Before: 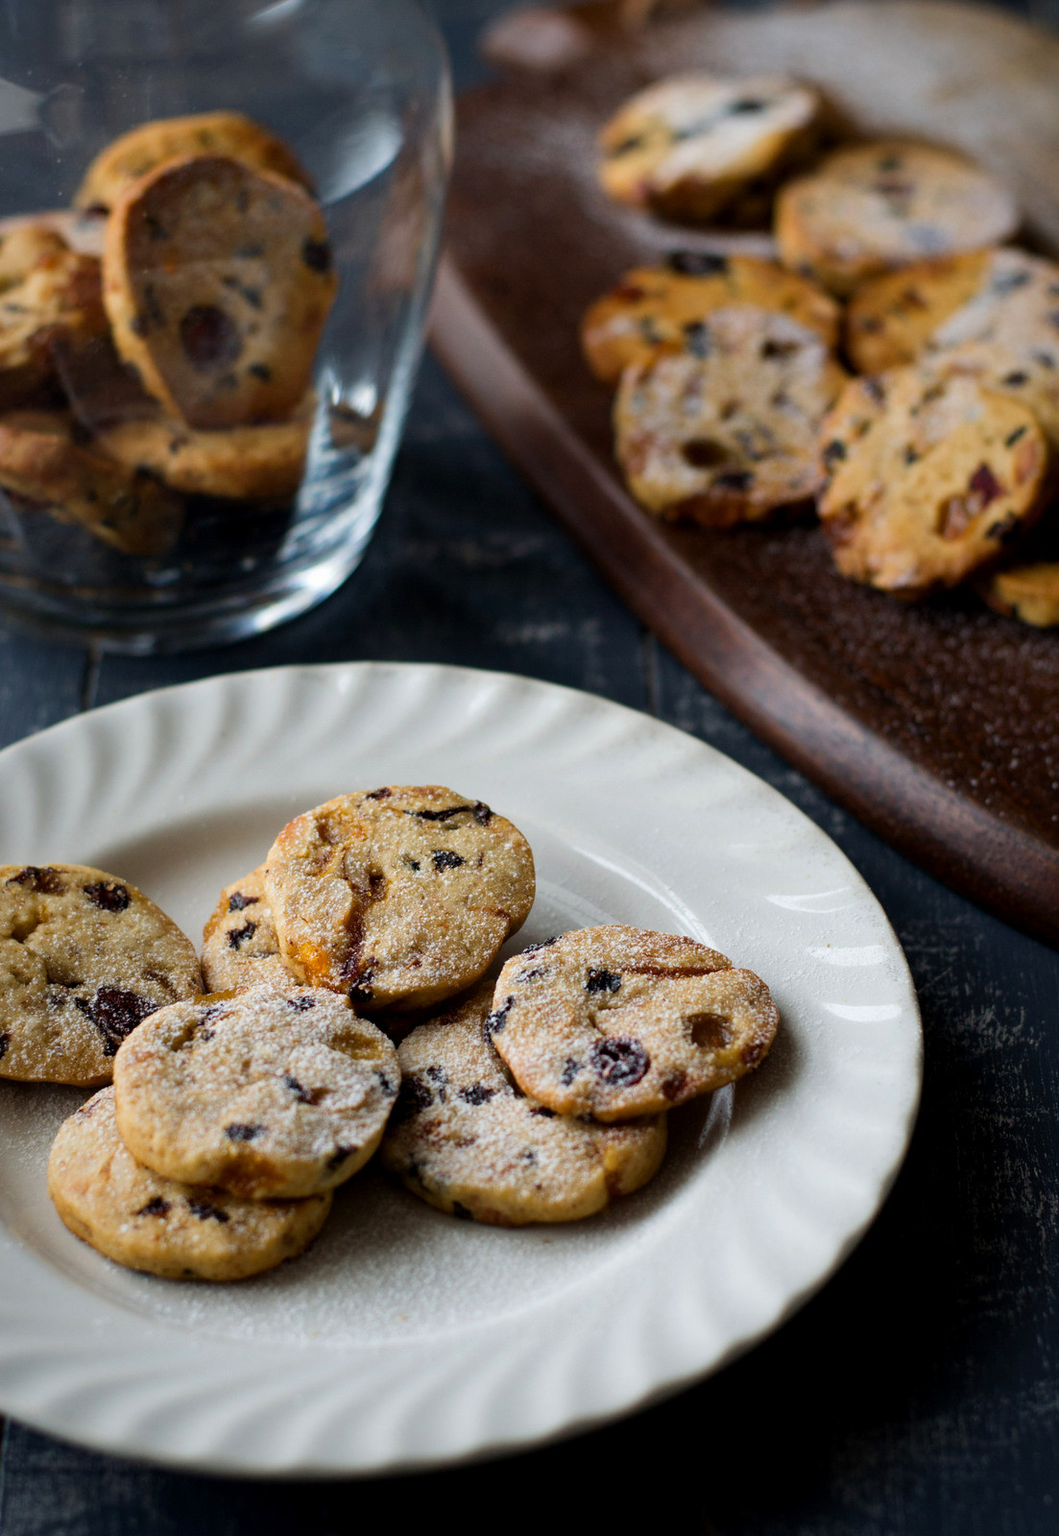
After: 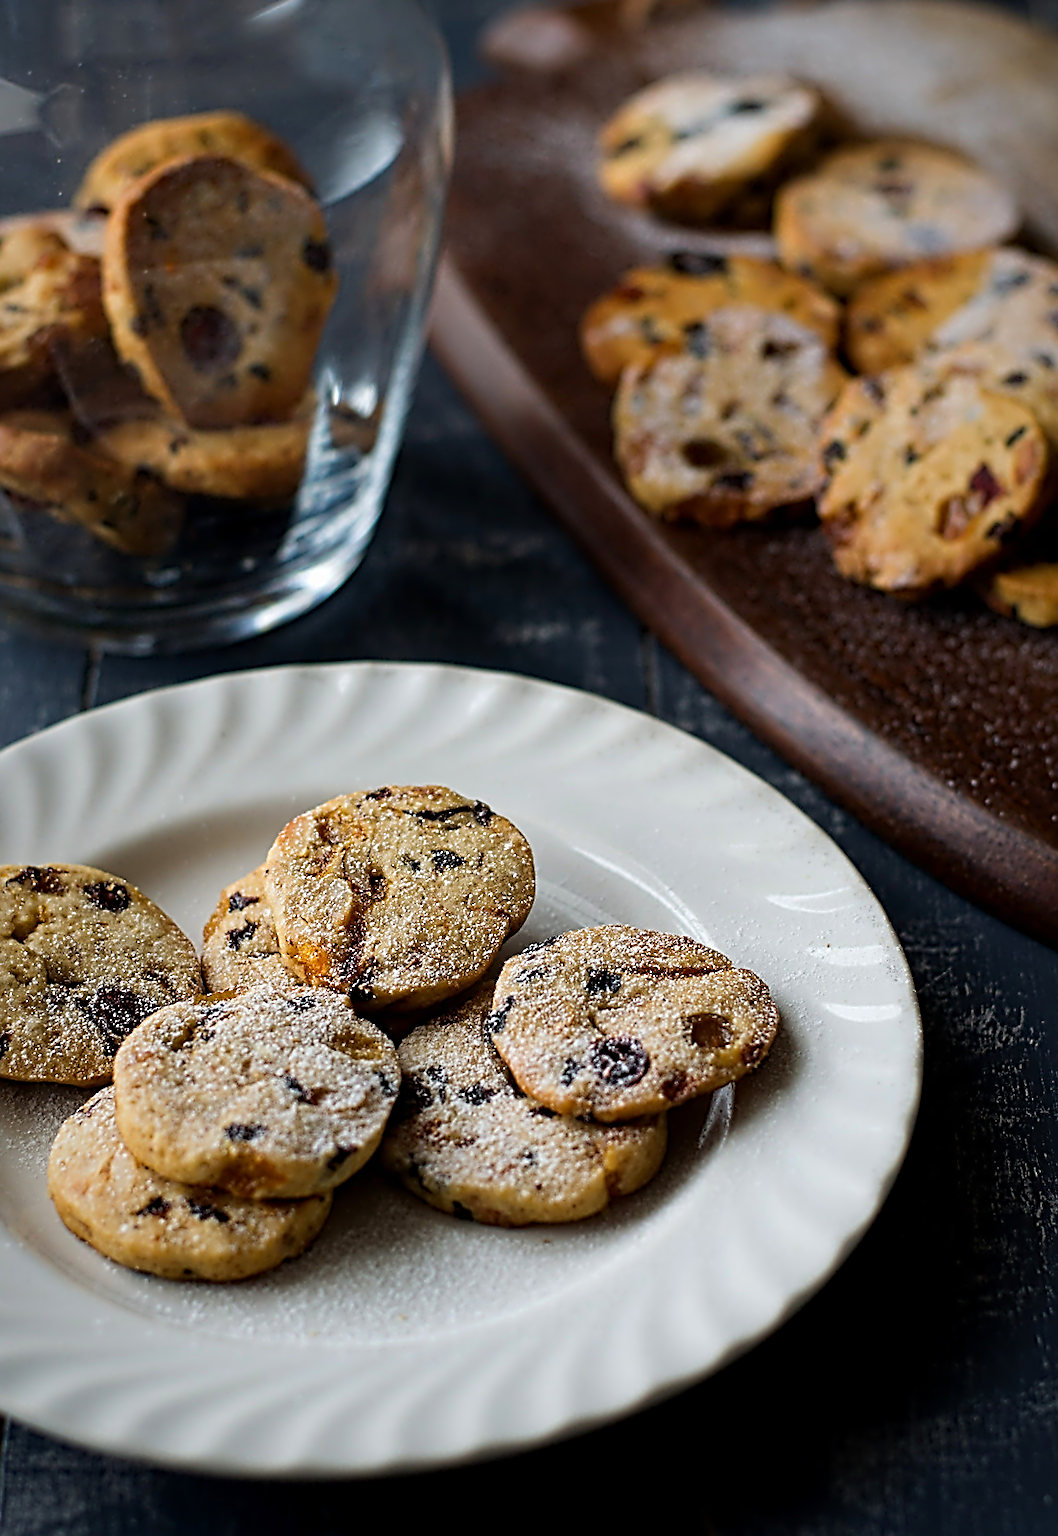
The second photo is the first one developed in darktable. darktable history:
sharpen: on, module defaults
contrast equalizer: y [[0.5, 0.5, 0.5, 0.515, 0.749, 0.84], [0.5 ×6], [0.5 ×6], [0, 0, 0, 0.001, 0.067, 0.262], [0 ×6]]
